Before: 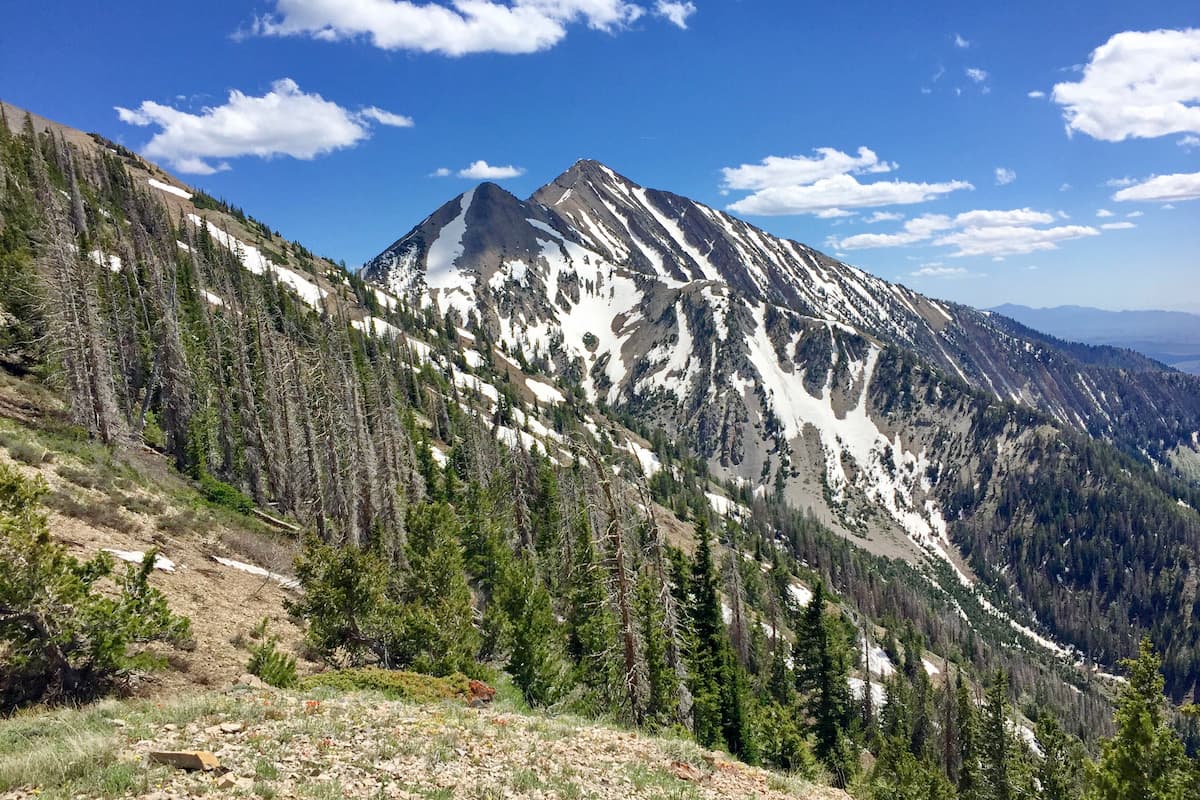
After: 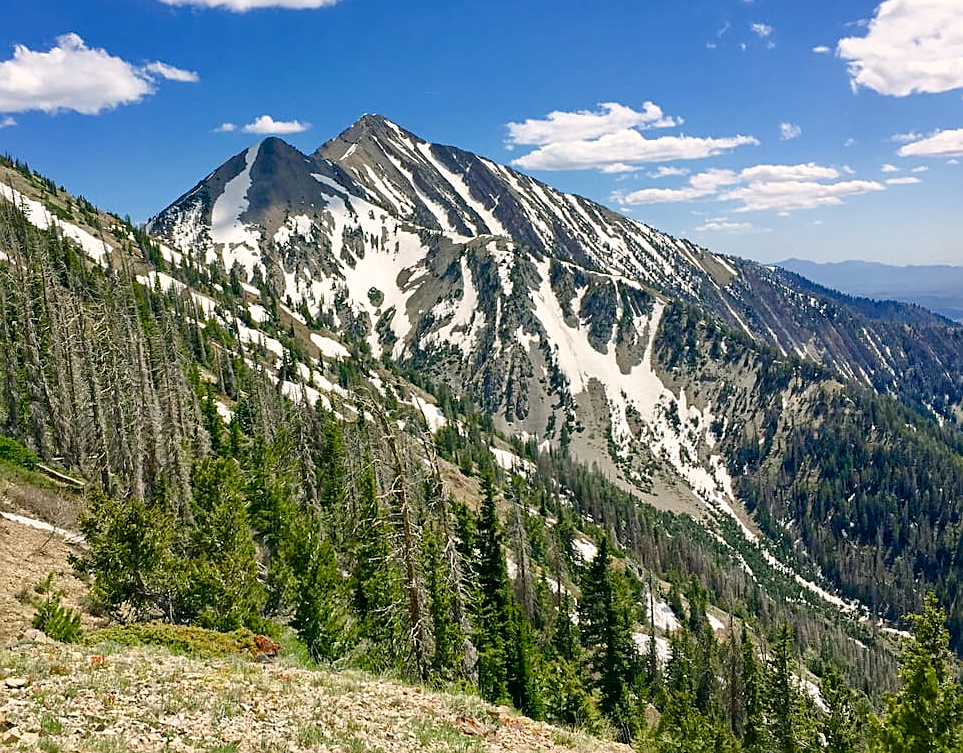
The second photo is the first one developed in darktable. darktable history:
color correction: highlights a* 4.02, highlights b* 4.98, shadows a* -7.55, shadows b* 4.98
color balance rgb: perceptual saturation grading › global saturation 20%, perceptual saturation grading › highlights -25%, perceptual saturation grading › shadows 25%
sharpen: on, module defaults
crop and rotate: left 17.959%, top 5.771%, right 1.742%
